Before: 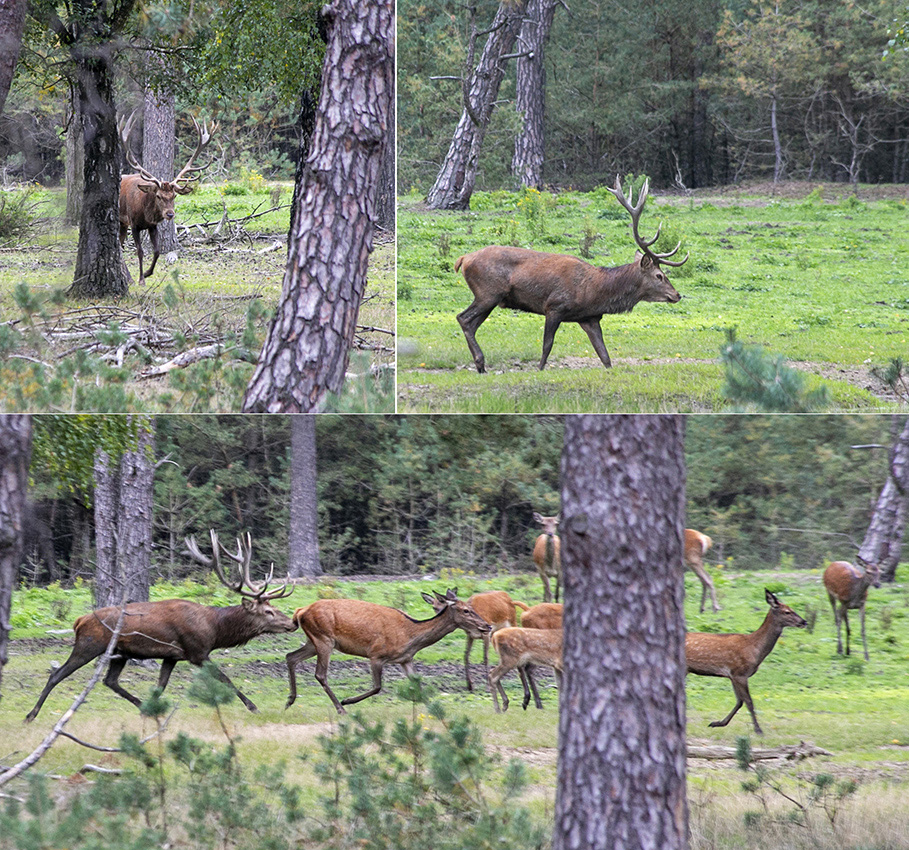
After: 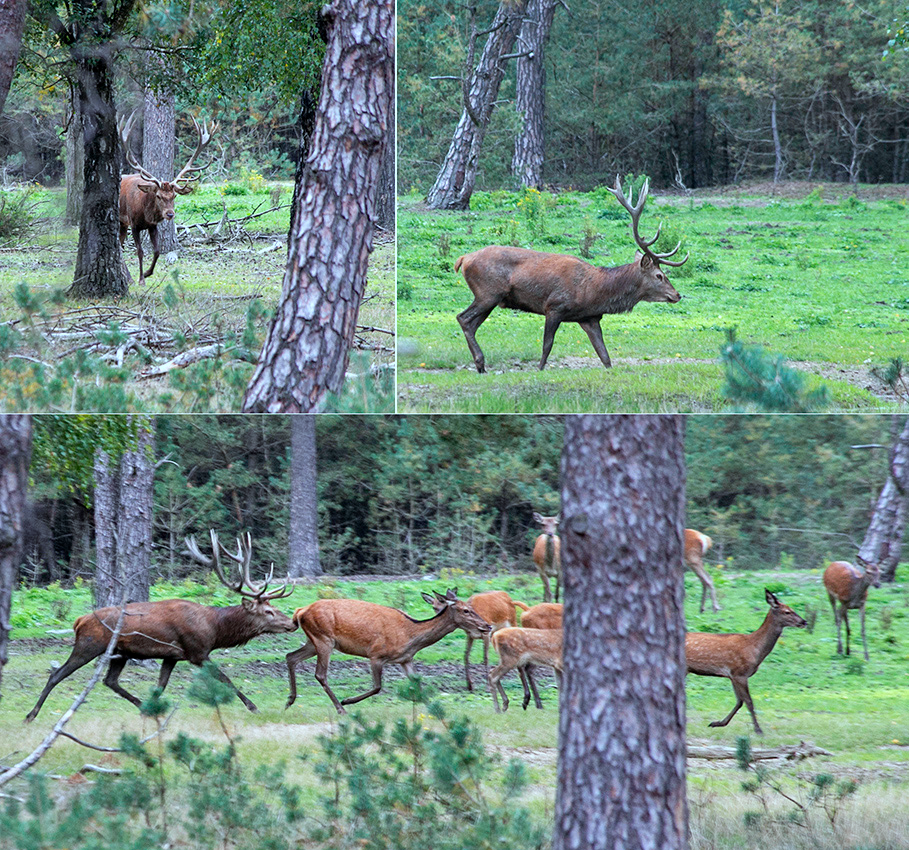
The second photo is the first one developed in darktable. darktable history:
white balance: emerald 1
color correction: highlights a* -10.04, highlights b* -10.37
